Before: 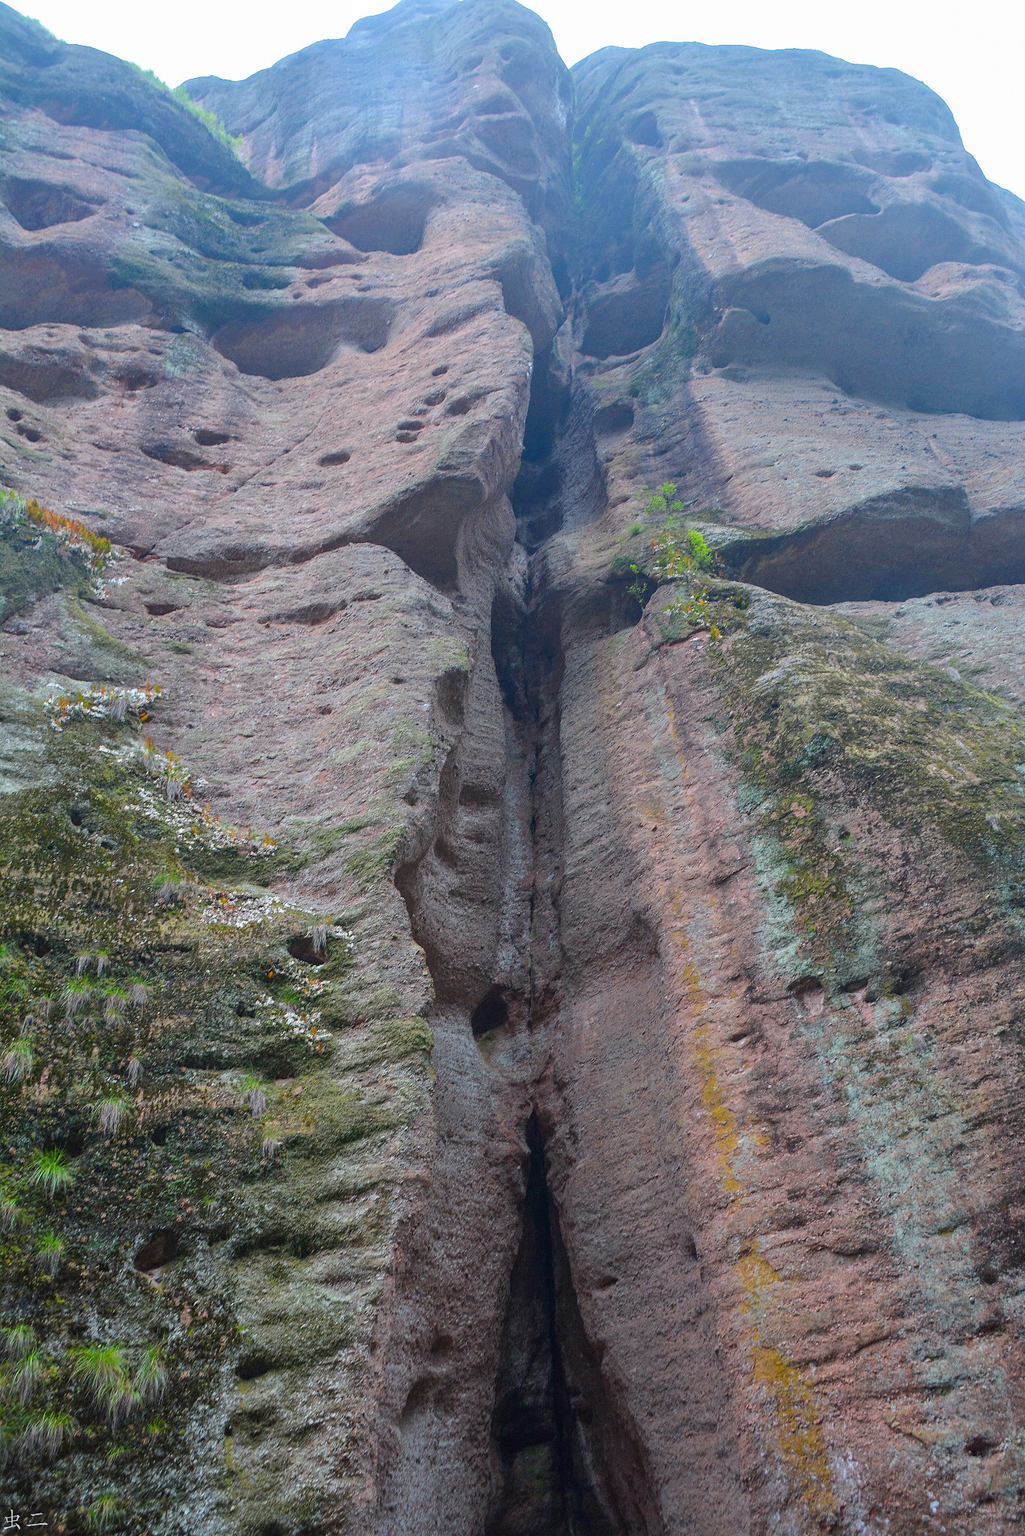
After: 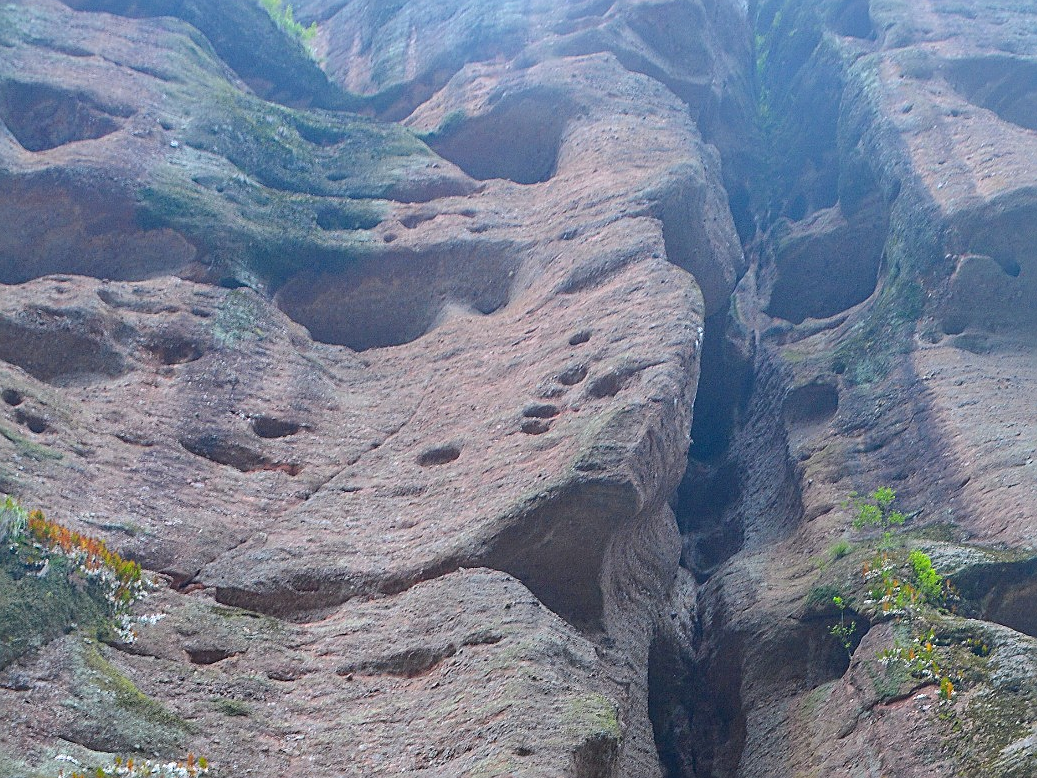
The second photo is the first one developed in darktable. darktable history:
crop: left 0.519%, top 7.635%, right 23.557%, bottom 54.33%
sharpen: on, module defaults
